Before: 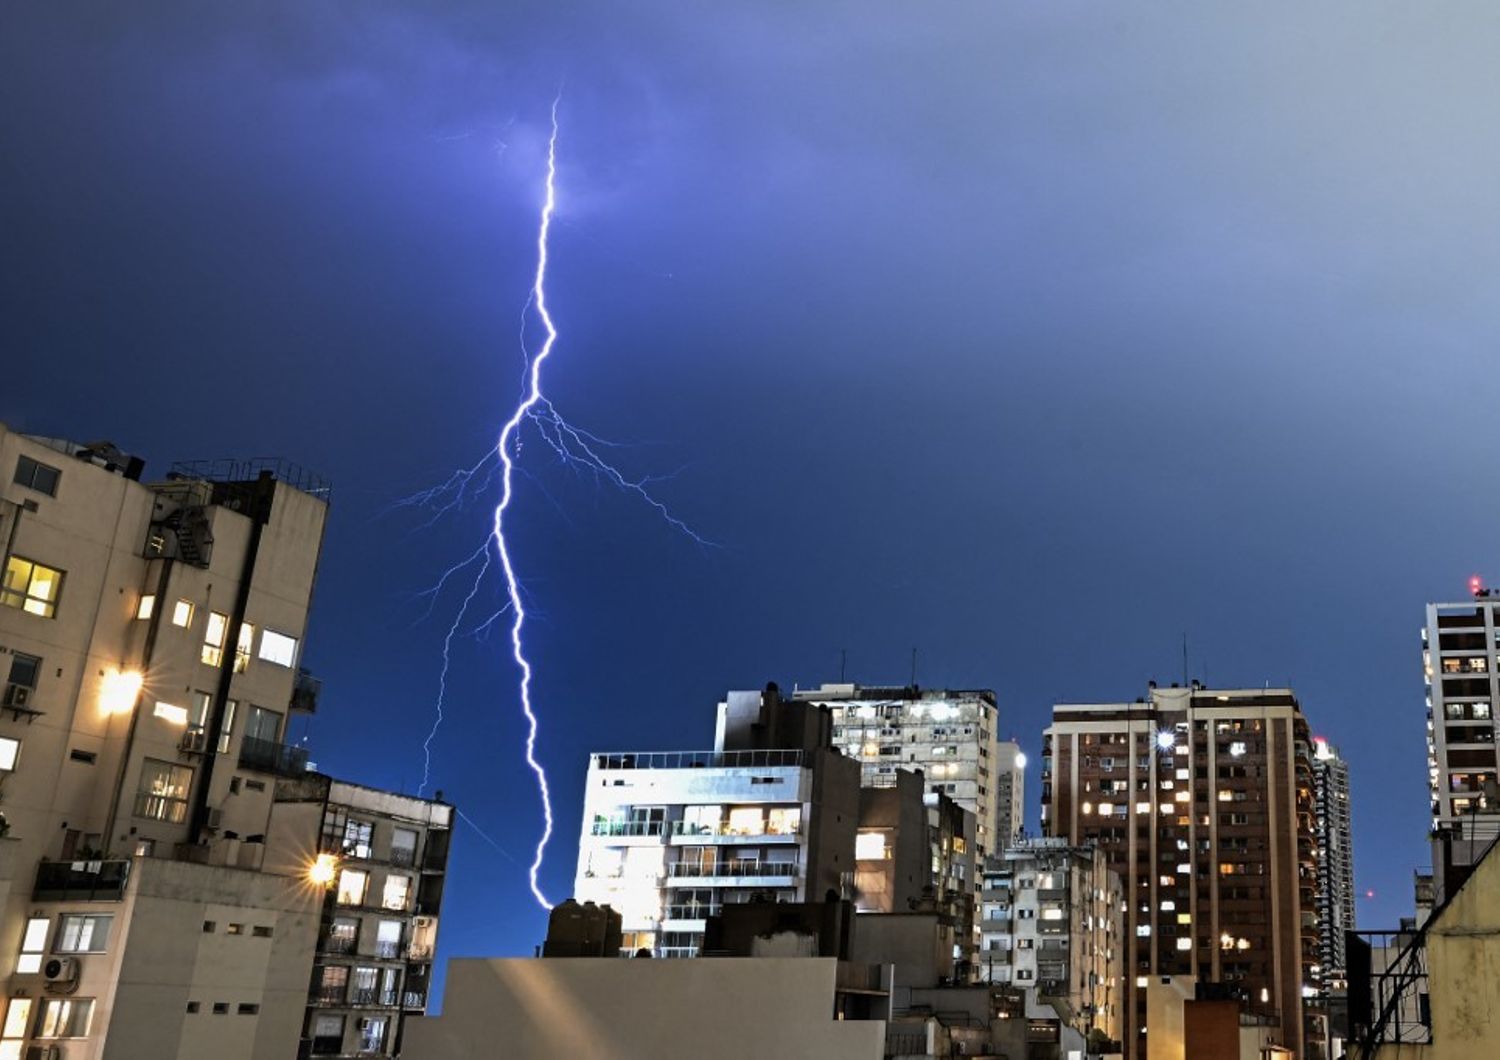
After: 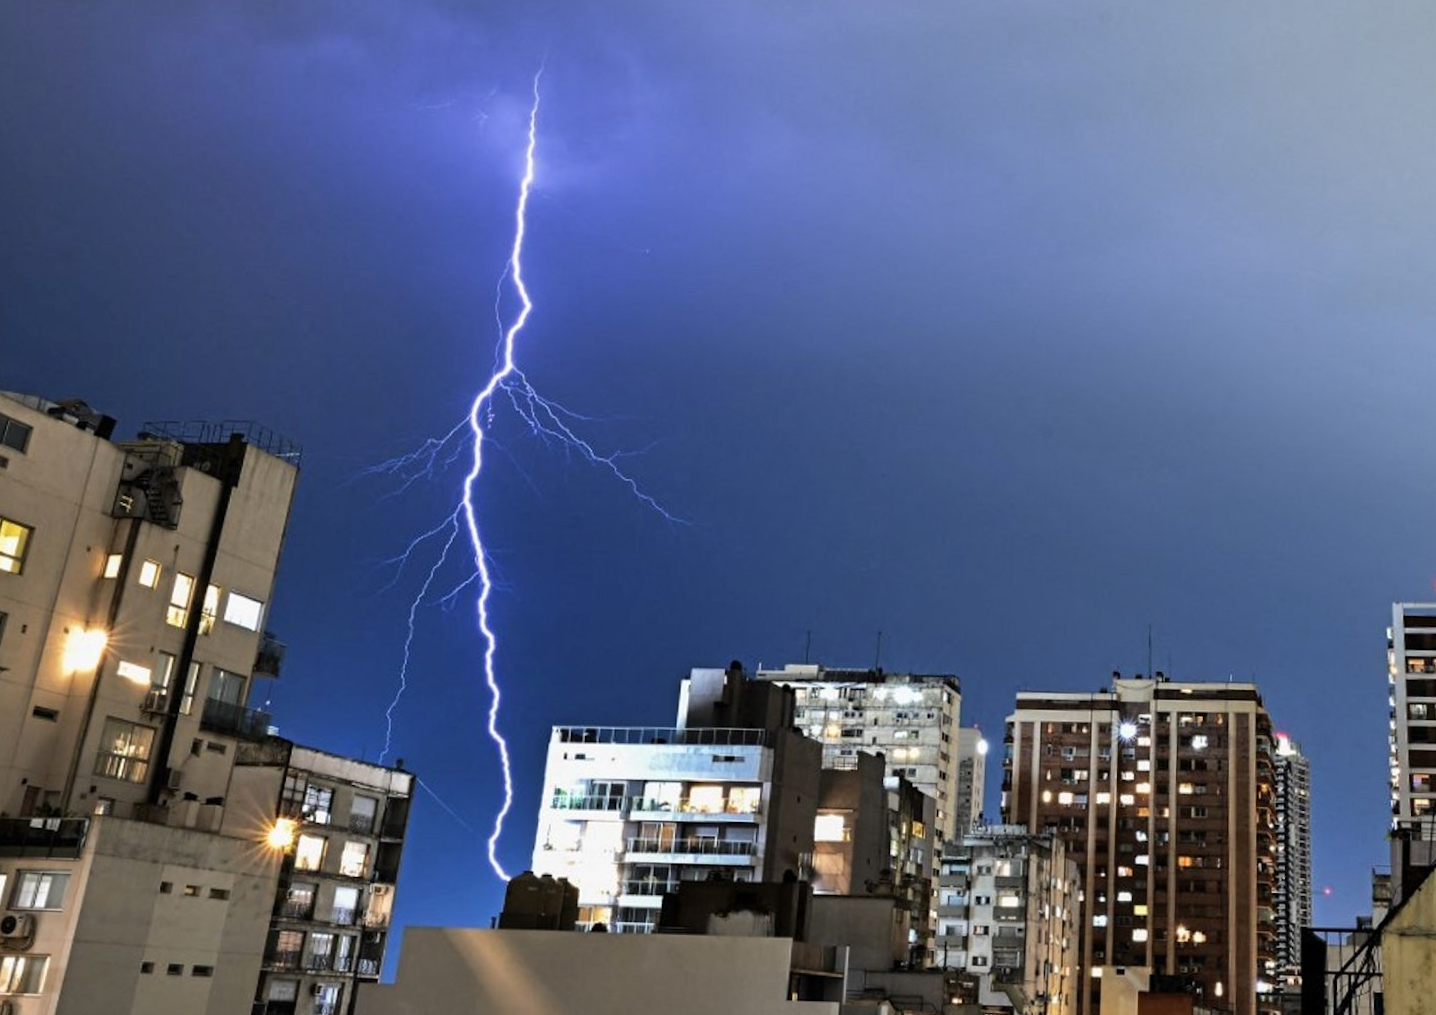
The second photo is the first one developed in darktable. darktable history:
shadows and highlights: shadows 48.98, highlights -42.43, soften with gaussian
crop and rotate: angle -1.8°
